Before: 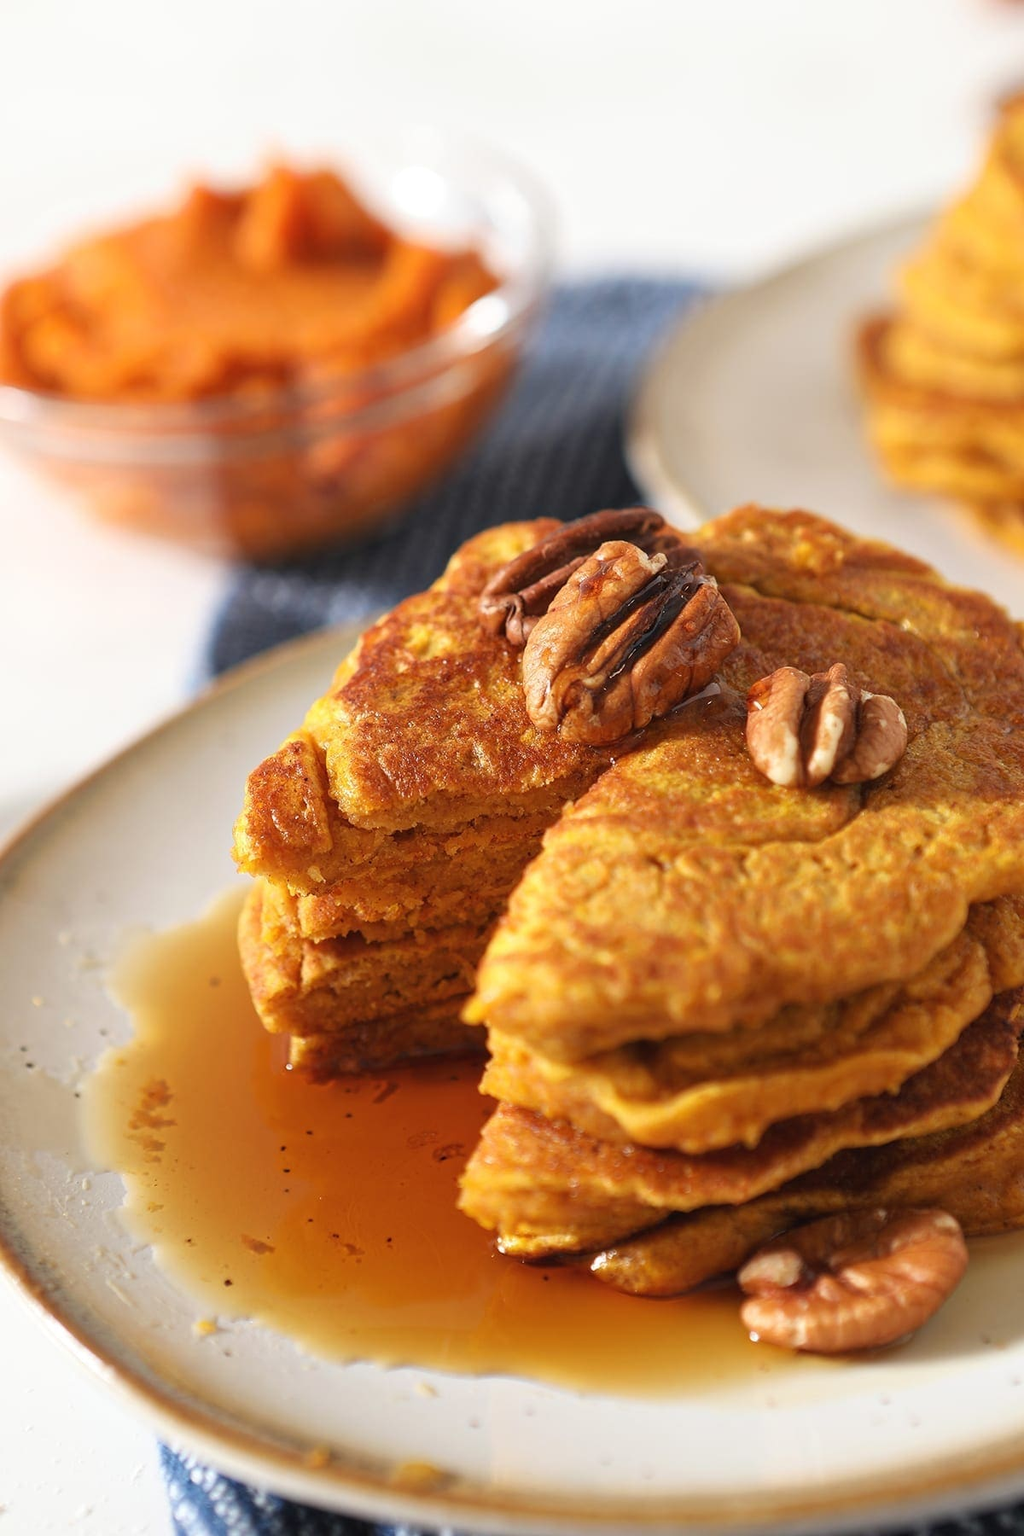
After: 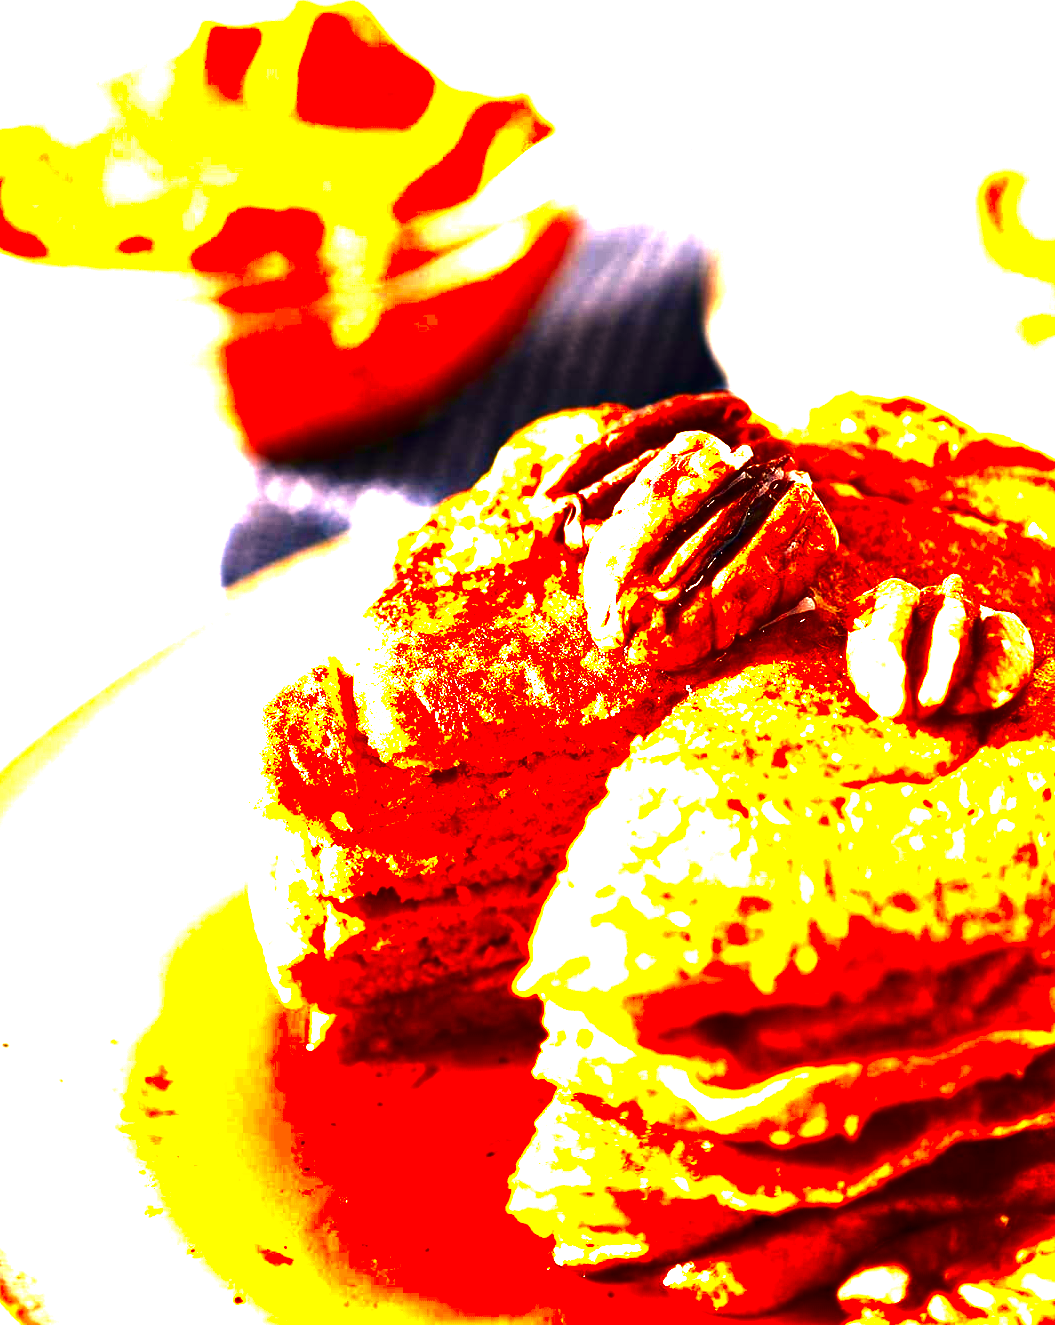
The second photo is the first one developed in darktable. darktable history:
contrast brightness saturation: brightness -1, saturation 1
crop and rotate: left 2.425%, top 11.305%, right 9.6%, bottom 15.08%
color correction: highlights a* 21.88, highlights b* 22.25
color balance rgb: global vibrance 6.81%, saturation formula JzAzBz (2021)
tone equalizer: -8 EV -0.75 EV, -7 EV -0.7 EV, -6 EV -0.6 EV, -5 EV -0.4 EV, -3 EV 0.4 EV, -2 EV 0.6 EV, -1 EV 0.7 EV, +0 EV 0.75 EV, edges refinement/feathering 500, mask exposure compensation -1.57 EV, preserve details no
exposure: black level correction 0, exposure 2 EV, compensate highlight preservation false
